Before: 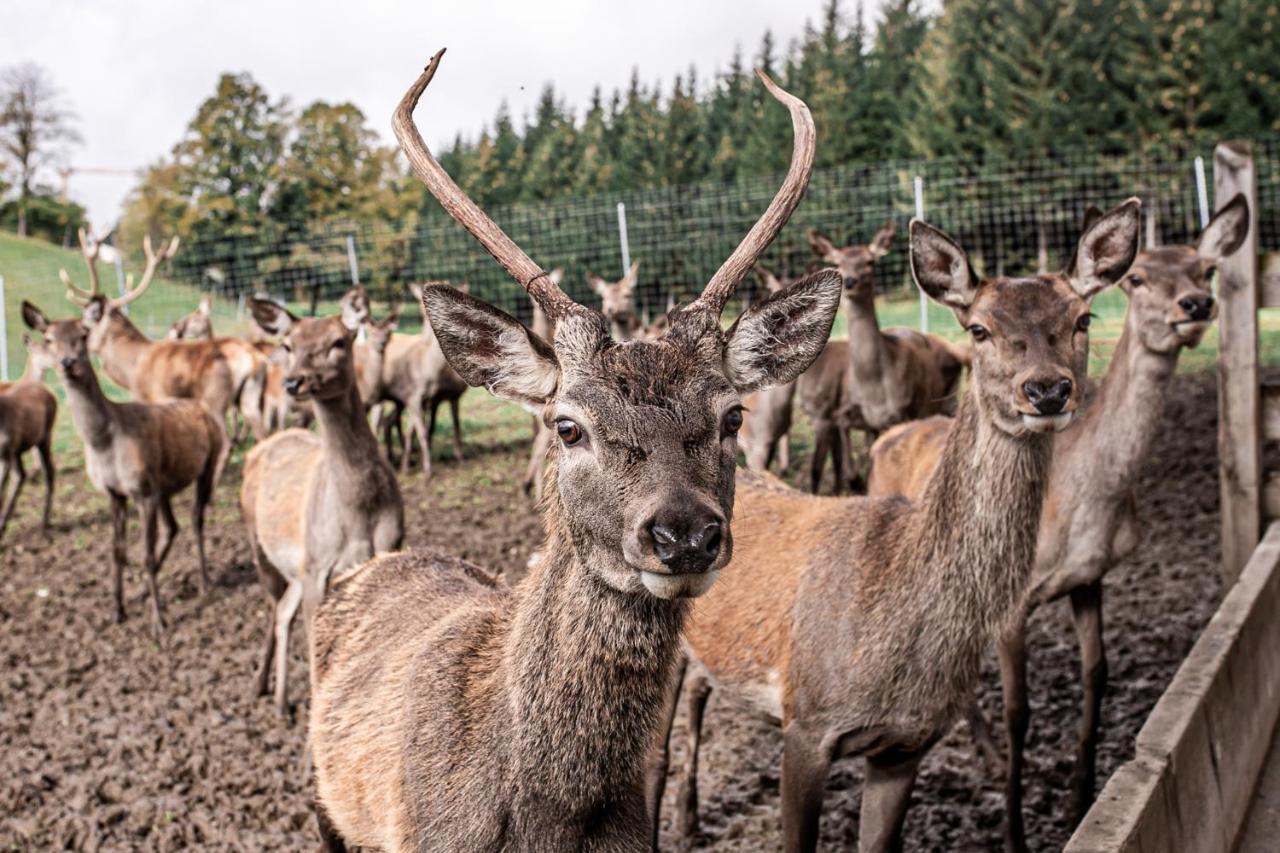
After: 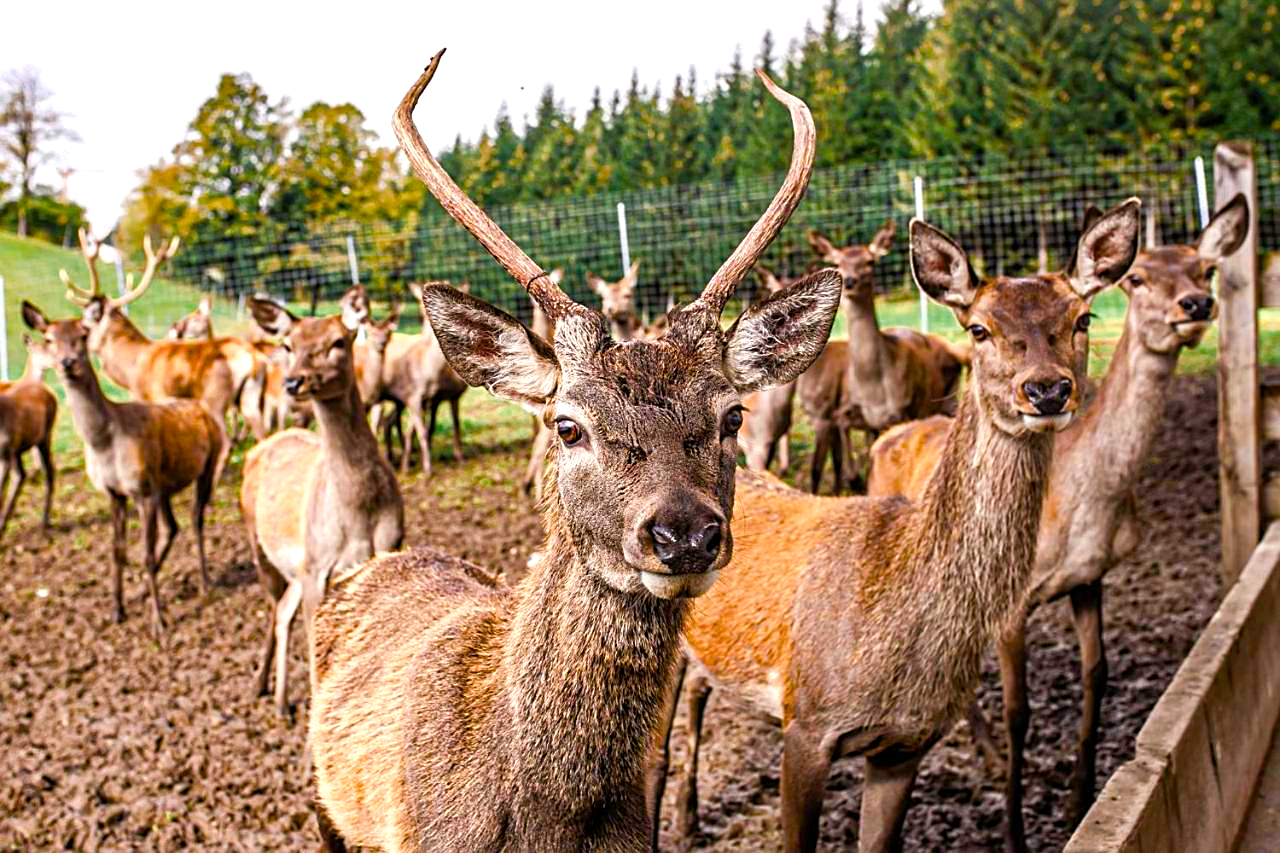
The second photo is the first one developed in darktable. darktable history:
color balance rgb: linear chroma grading › shadows 10%, linear chroma grading › highlights 10%, linear chroma grading › global chroma 15%, linear chroma grading › mid-tones 15%, perceptual saturation grading › global saturation 40%, perceptual saturation grading › highlights -25%, perceptual saturation grading › mid-tones 35%, perceptual saturation grading › shadows 35%, perceptual brilliance grading › global brilliance 11.29%, global vibrance 11.29%
sharpen: amount 0.478
